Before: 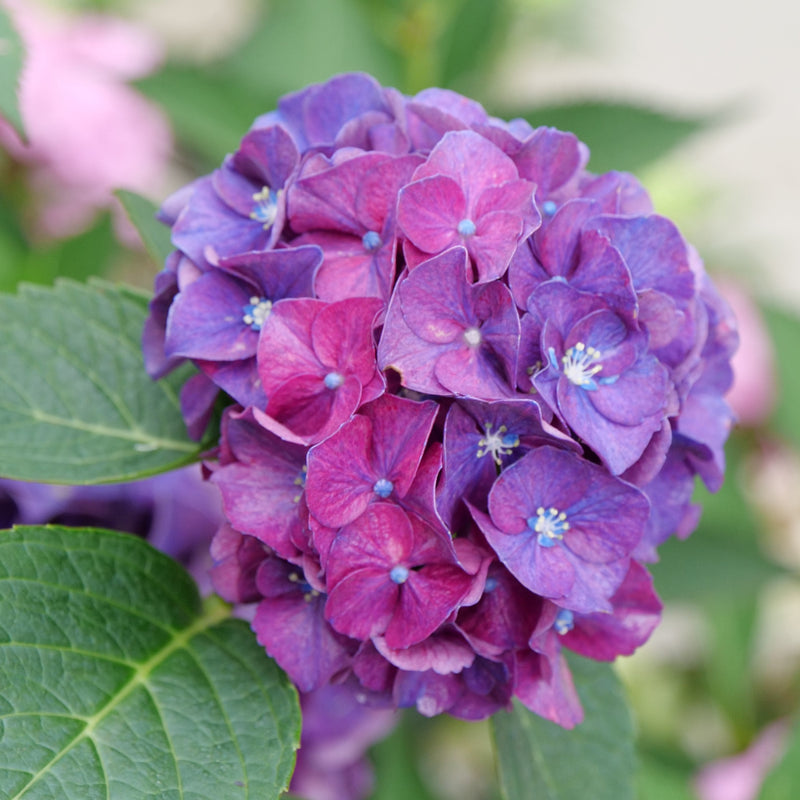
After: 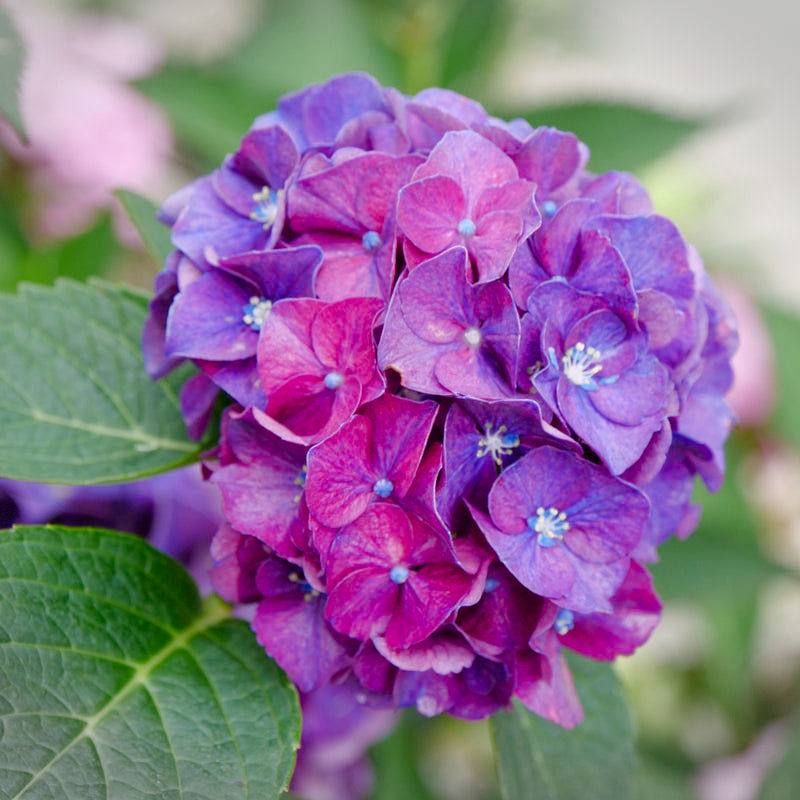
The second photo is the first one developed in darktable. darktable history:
color balance rgb: perceptual saturation grading › global saturation 20%, perceptual saturation grading › highlights -49.856%, perceptual saturation grading › shadows 24.624%, global vibrance 24.781%
vignetting: fall-off start 97.24%, brightness -0.294, width/height ratio 1.179, dithering 8-bit output
